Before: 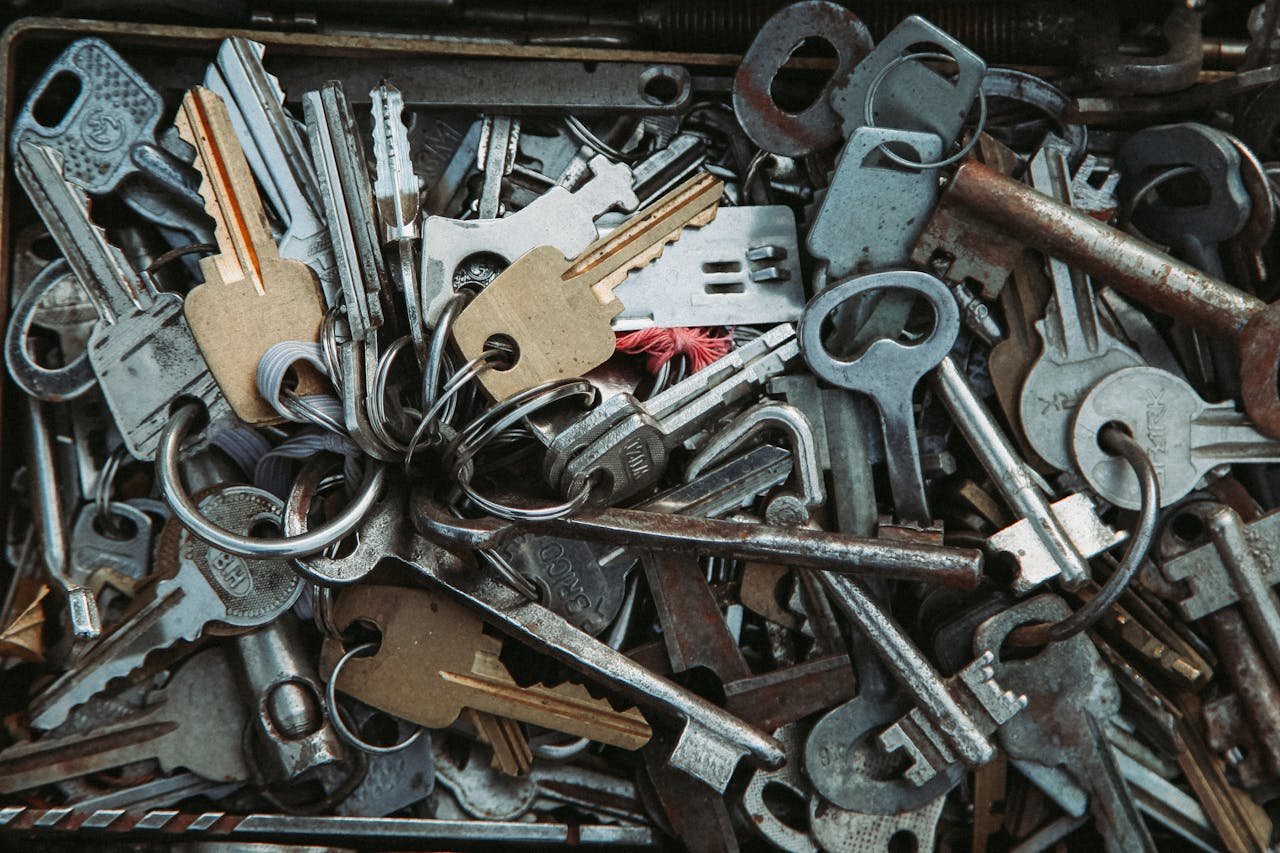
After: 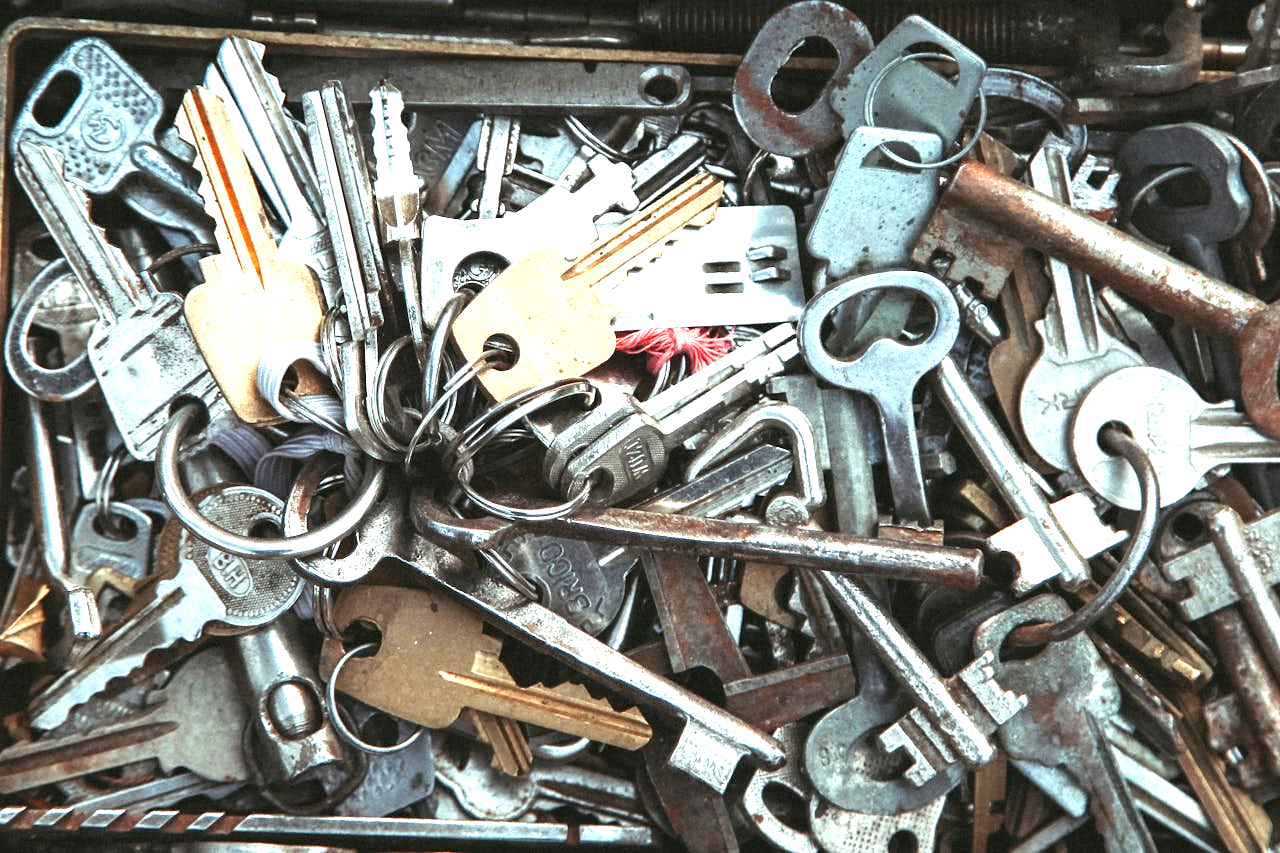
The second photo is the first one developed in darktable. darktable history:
levels: levels [0, 0.51, 1]
exposure: black level correction 0, exposure 1.741 EV, compensate exposure bias true, compensate highlight preservation false
